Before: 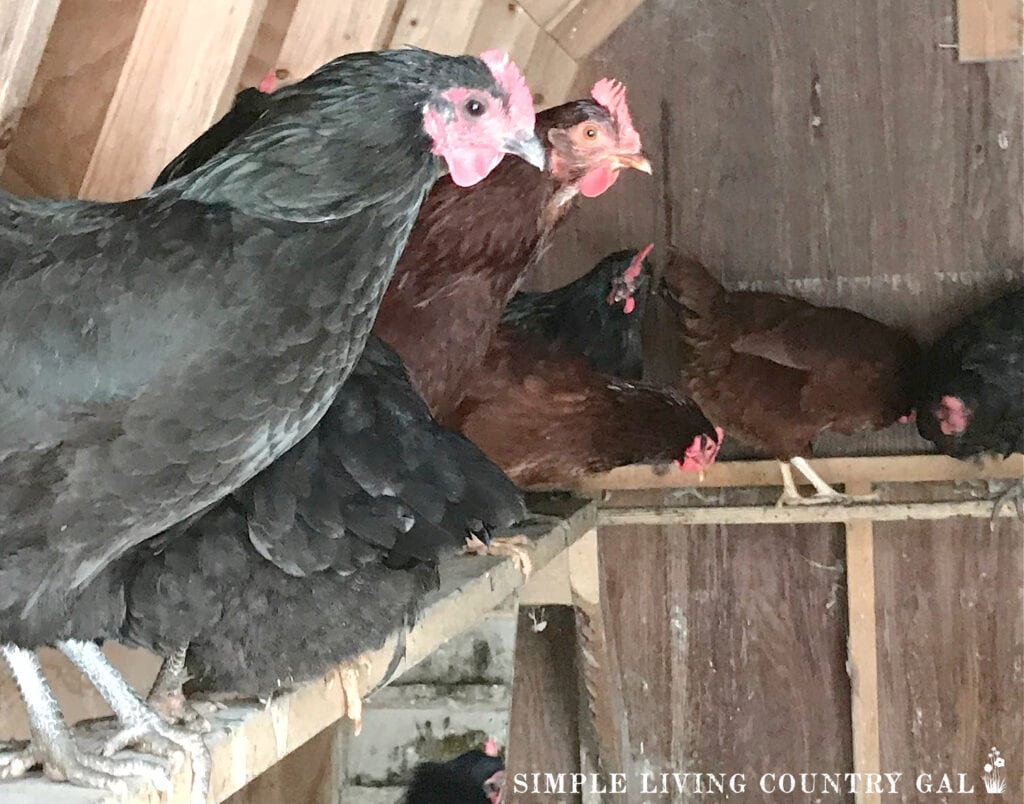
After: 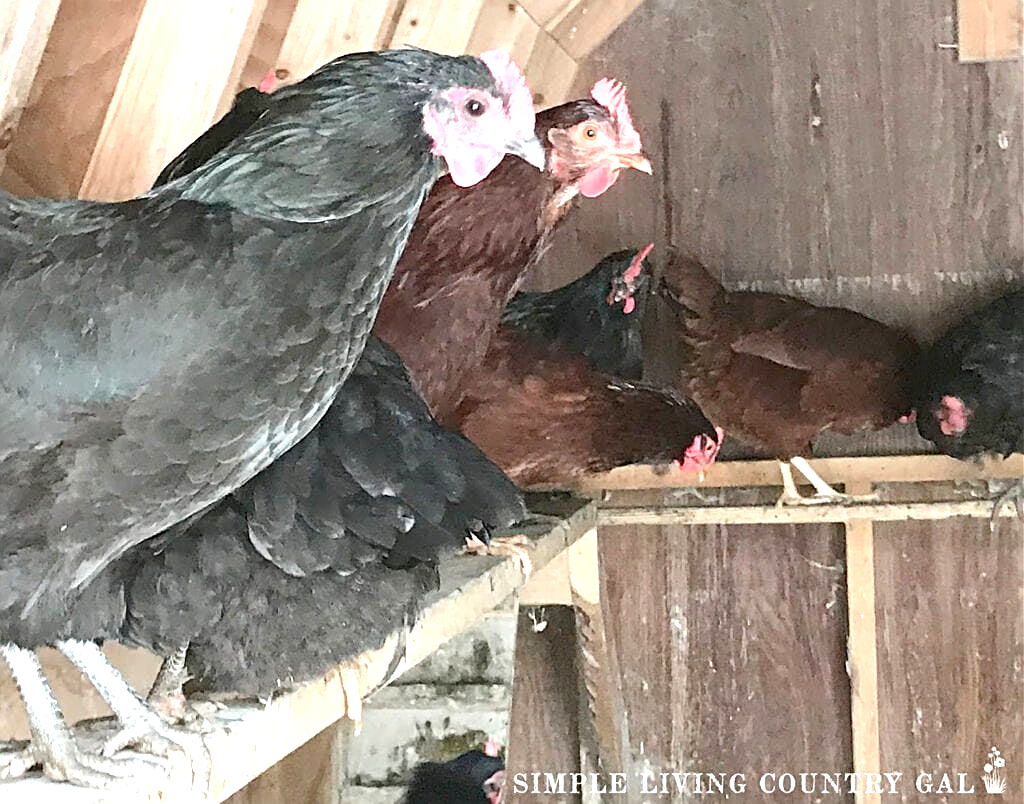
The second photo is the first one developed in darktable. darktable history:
exposure: exposure 0.661 EV, compensate highlight preservation false
sharpen: on, module defaults
